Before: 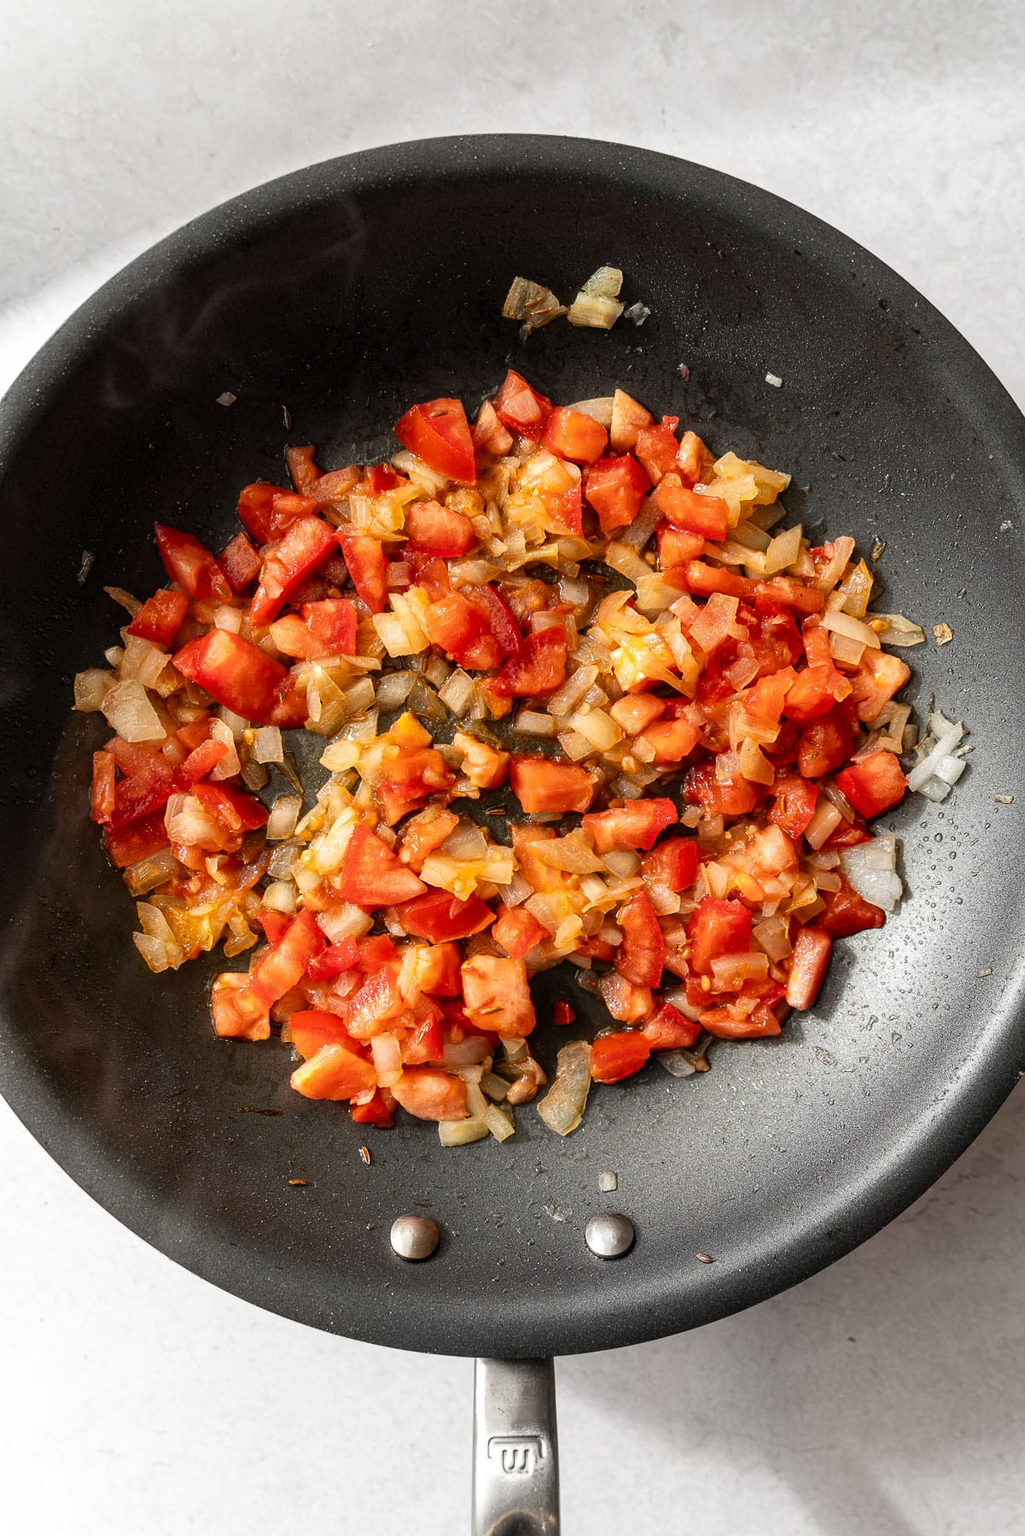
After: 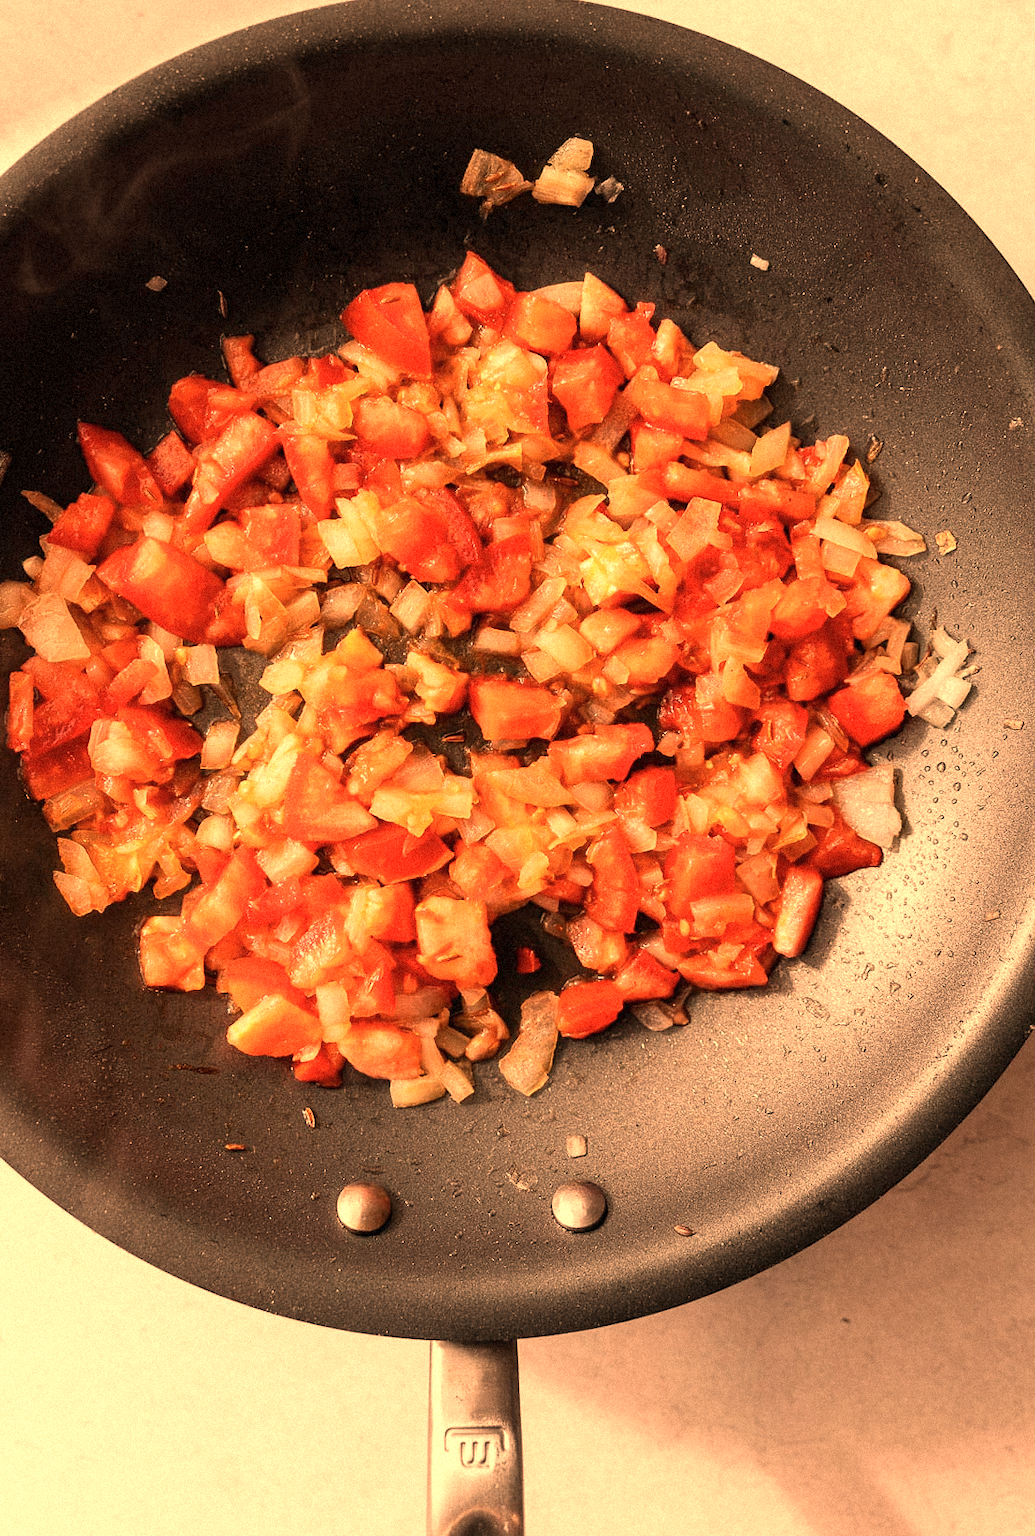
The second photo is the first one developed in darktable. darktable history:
grain: mid-tones bias 0%
crop and rotate: left 8.262%, top 9.226%
white balance: red 1.467, blue 0.684
contrast brightness saturation: saturation -0.1
